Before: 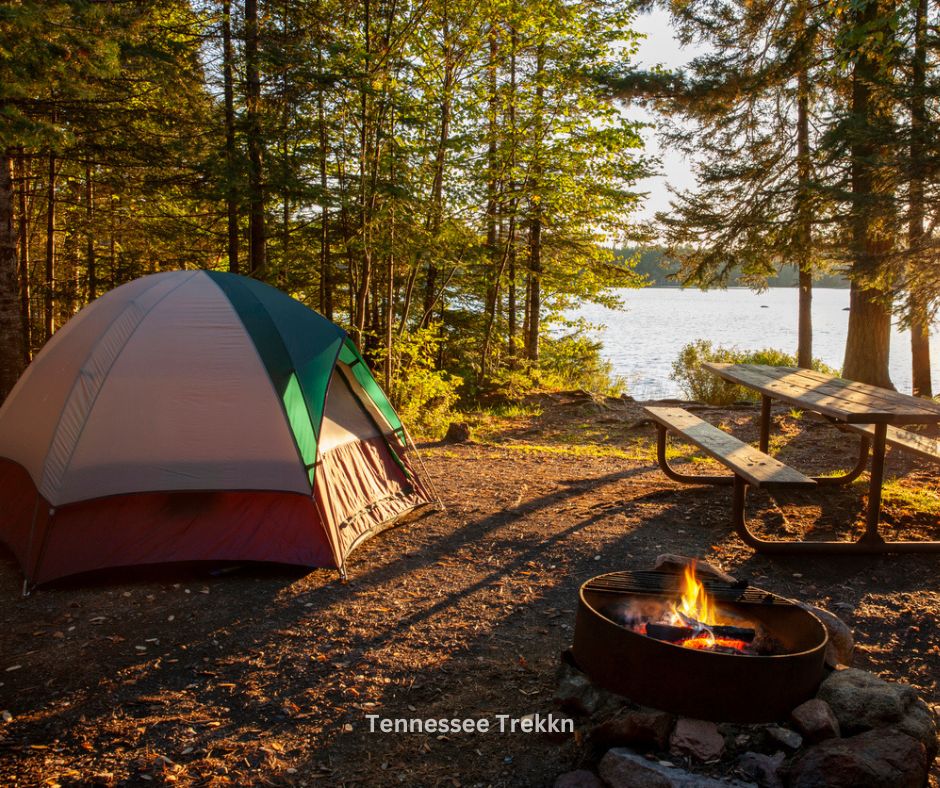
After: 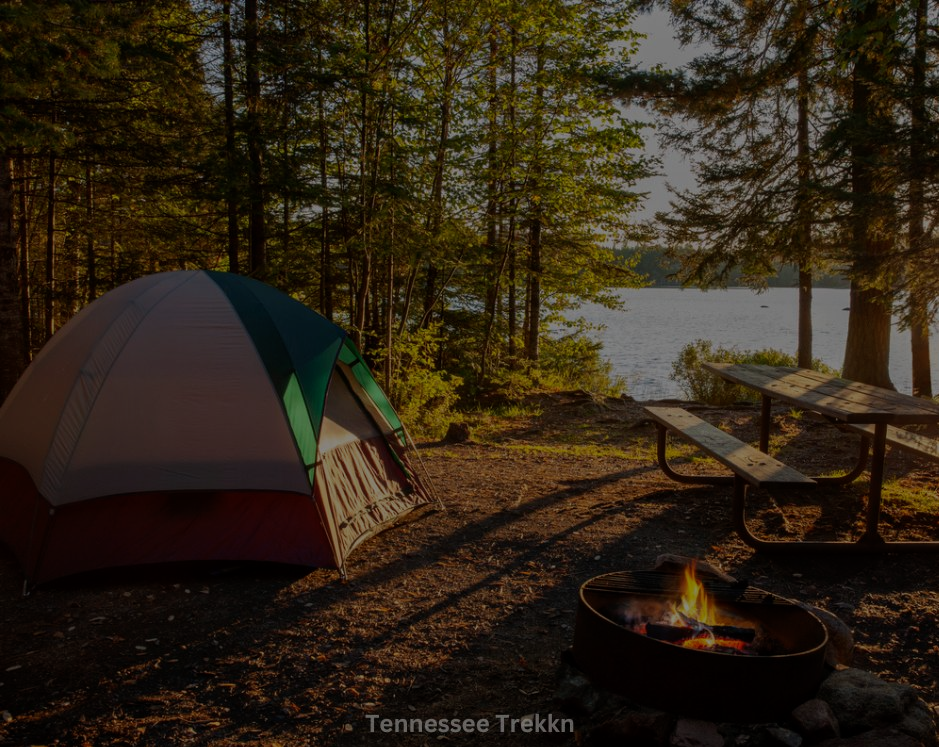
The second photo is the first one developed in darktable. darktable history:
exposure: exposure -2.002 EV, compensate highlight preservation false
crop and rotate: top 0%, bottom 5.097%
